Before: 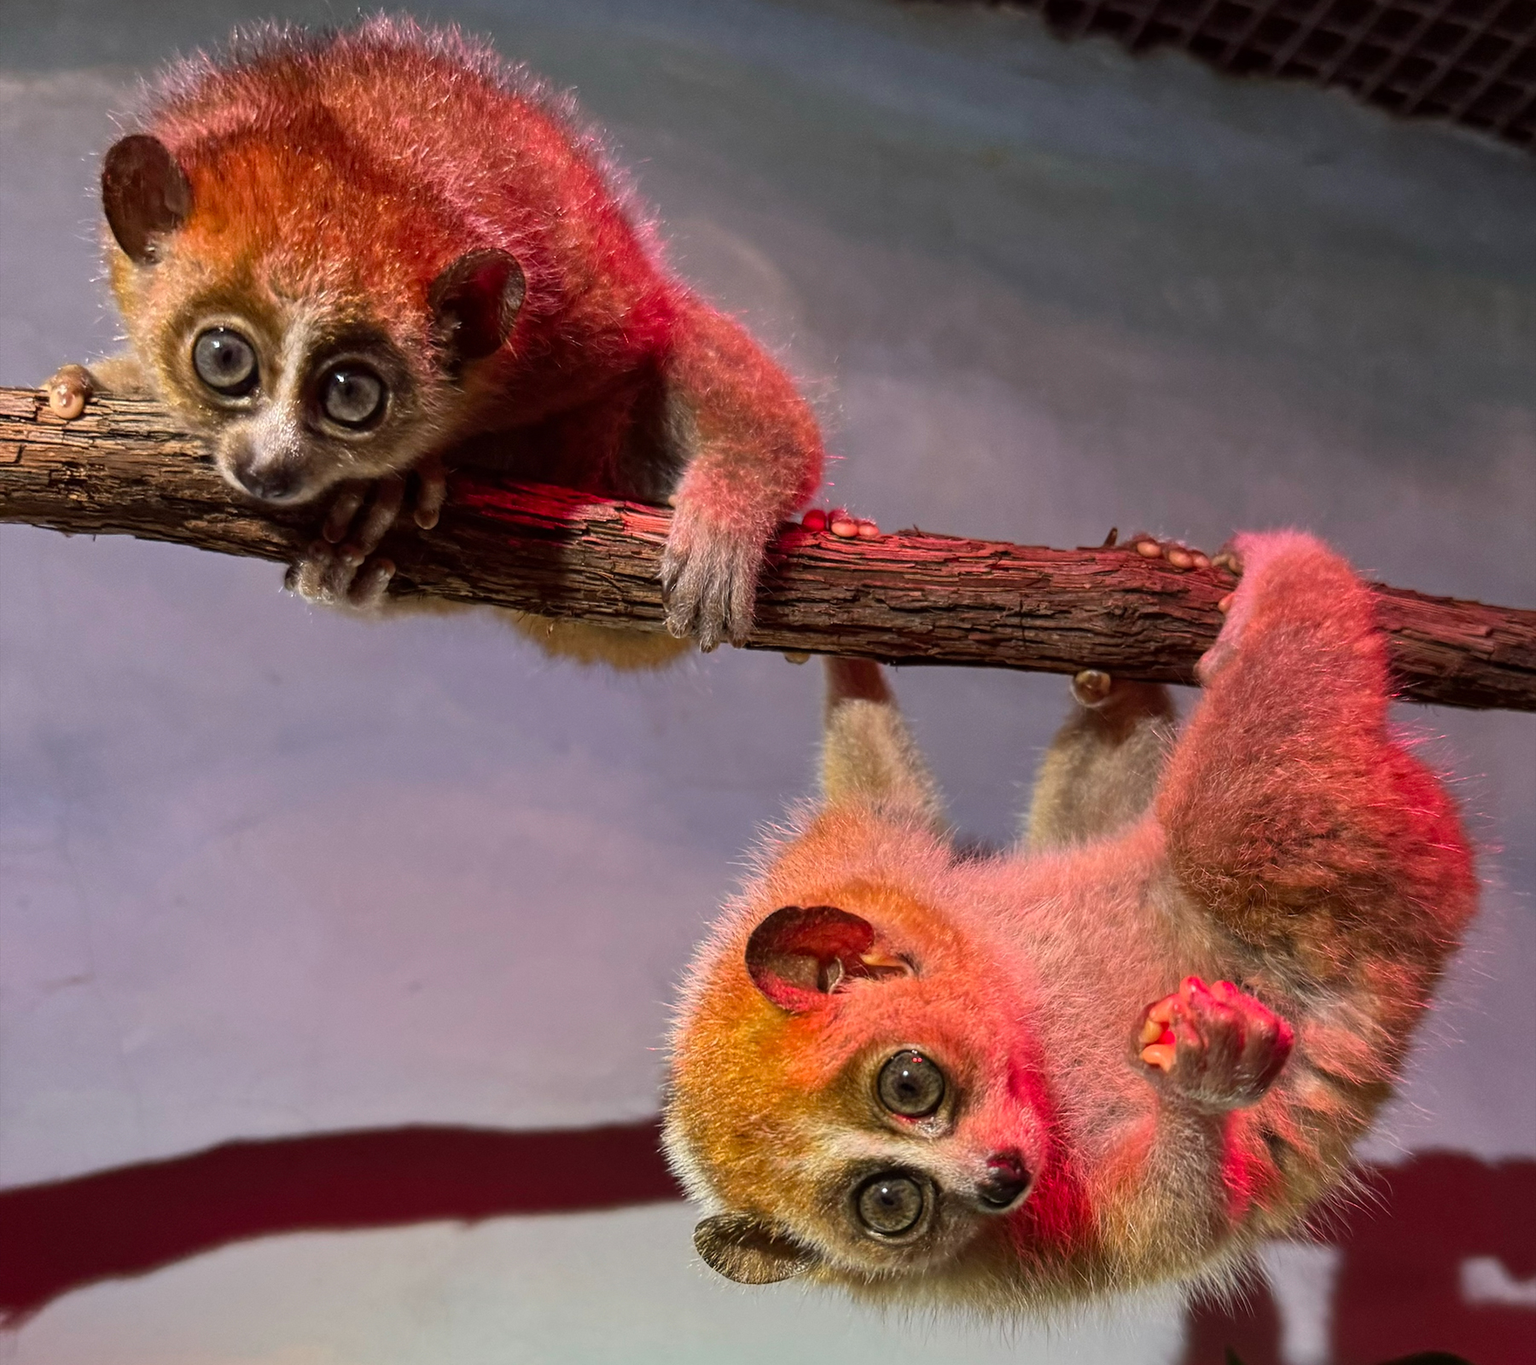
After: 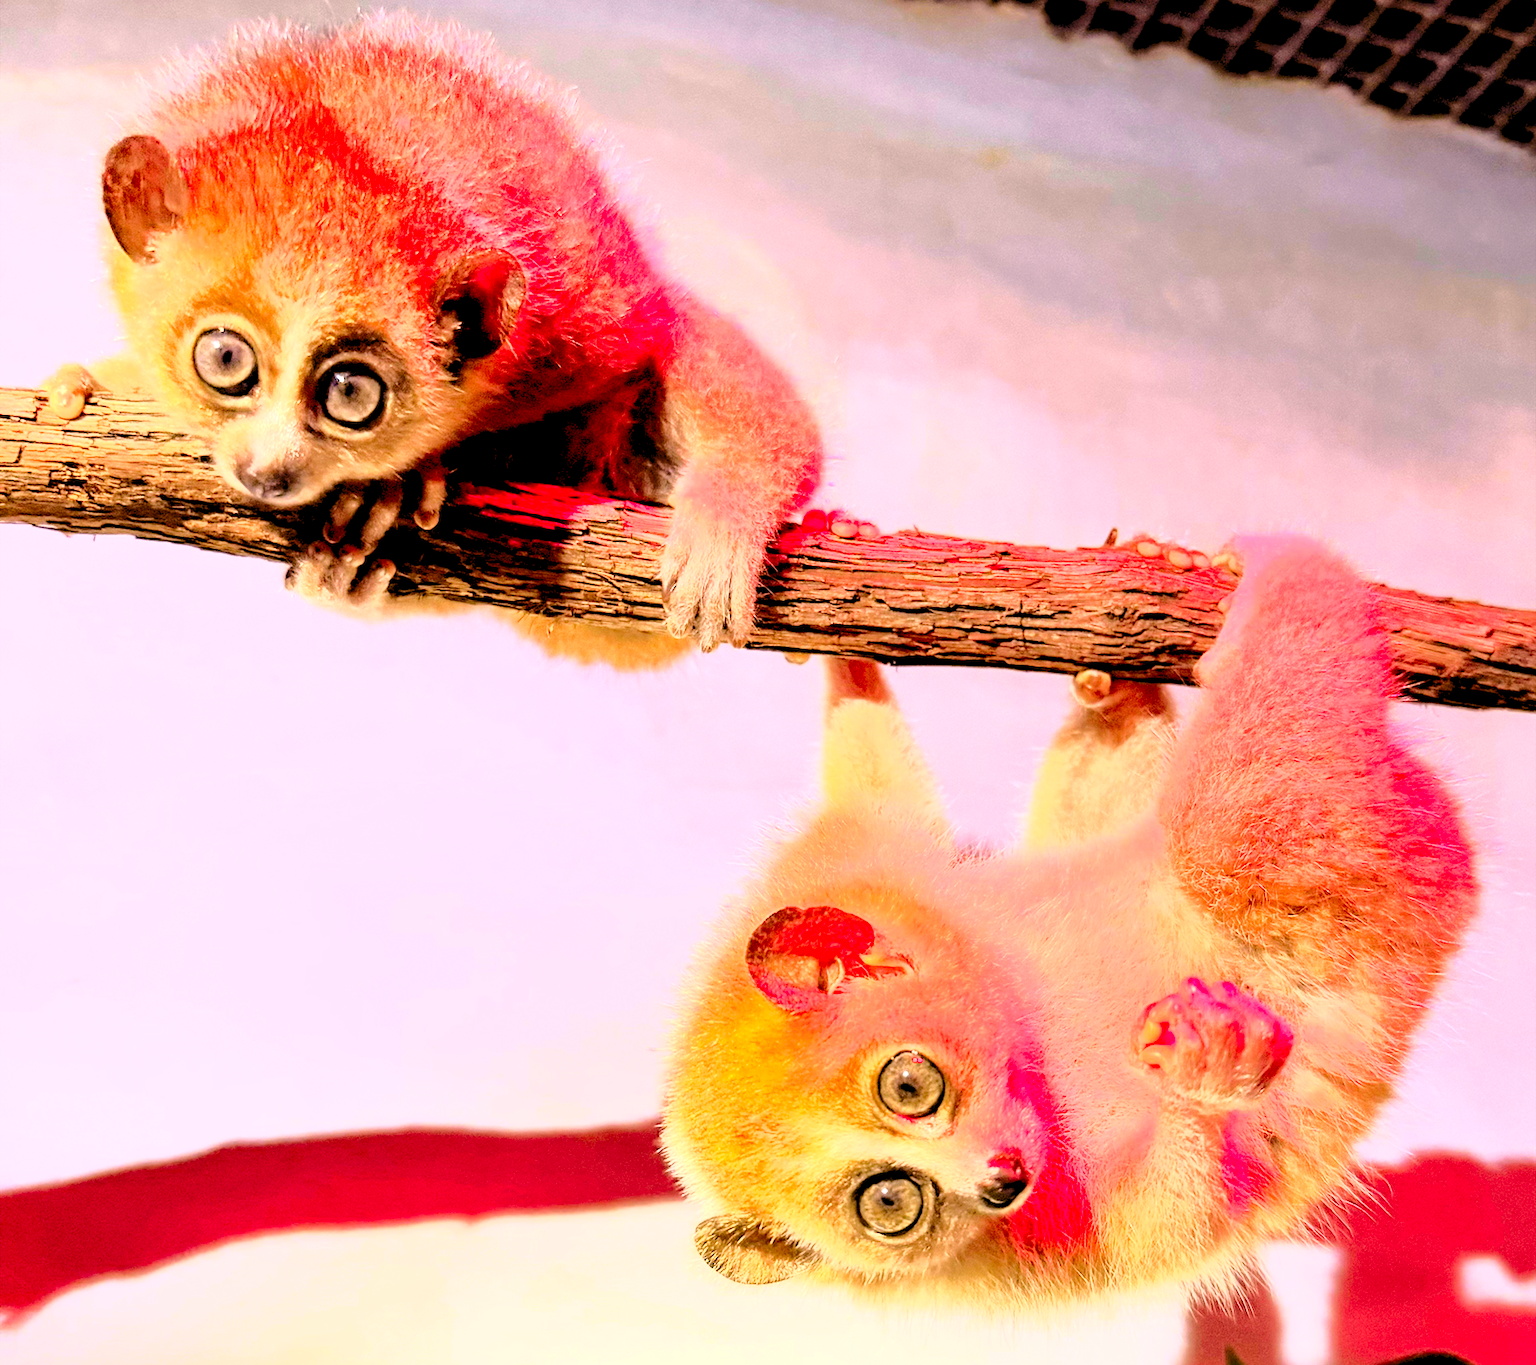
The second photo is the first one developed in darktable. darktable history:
color correction: highlights a* 12.63, highlights b* 5.47
levels: levels [0.072, 0.414, 0.976]
tone curve: curves: ch0 [(0, 0.015) (0.091, 0.055) (0.184, 0.159) (0.304, 0.382) (0.492, 0.579) (0.628, 0.755) (0.832, 0.932) (0.984, 0.963)]; ch1 [(0, 0) (0.34, 0.235) (0.493, 0.5) (0.554, 0.56) (0.764, 0.815) (1, 1)]; ch2 [(0, 0) (0.44, 0.458) (0.476, 0.477) (0.542, 0.586) (0.674, 0.724) (1, 1)], color space Lab, independent channels, preserve colors none
exposure: black level correction 0, exposure 1.369 EV, compensate exposure bias true, compensate highlight preservation false
